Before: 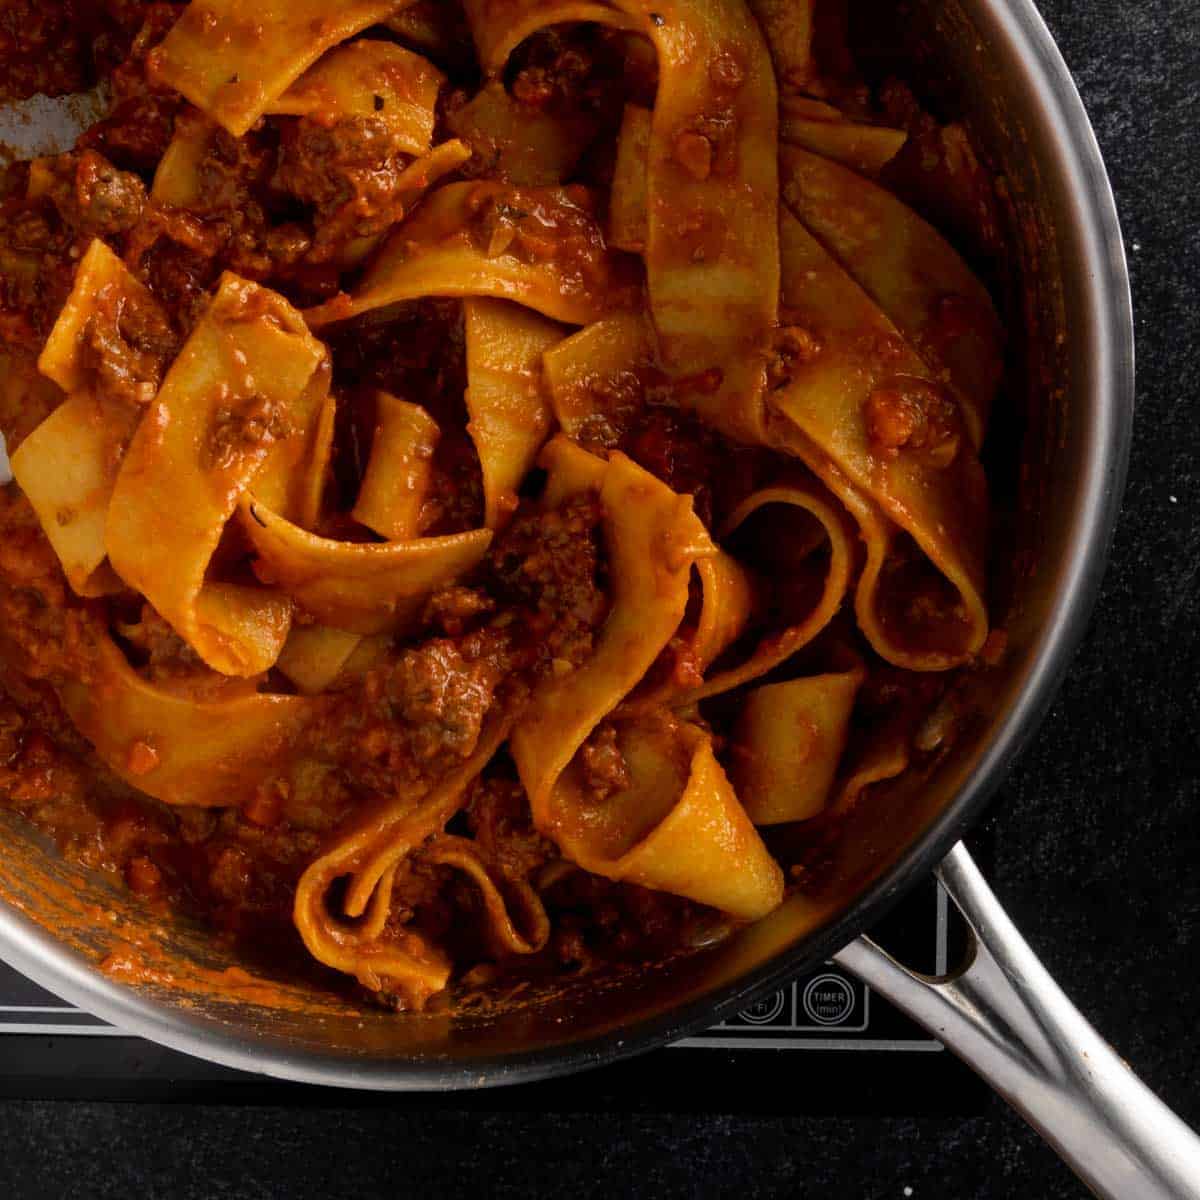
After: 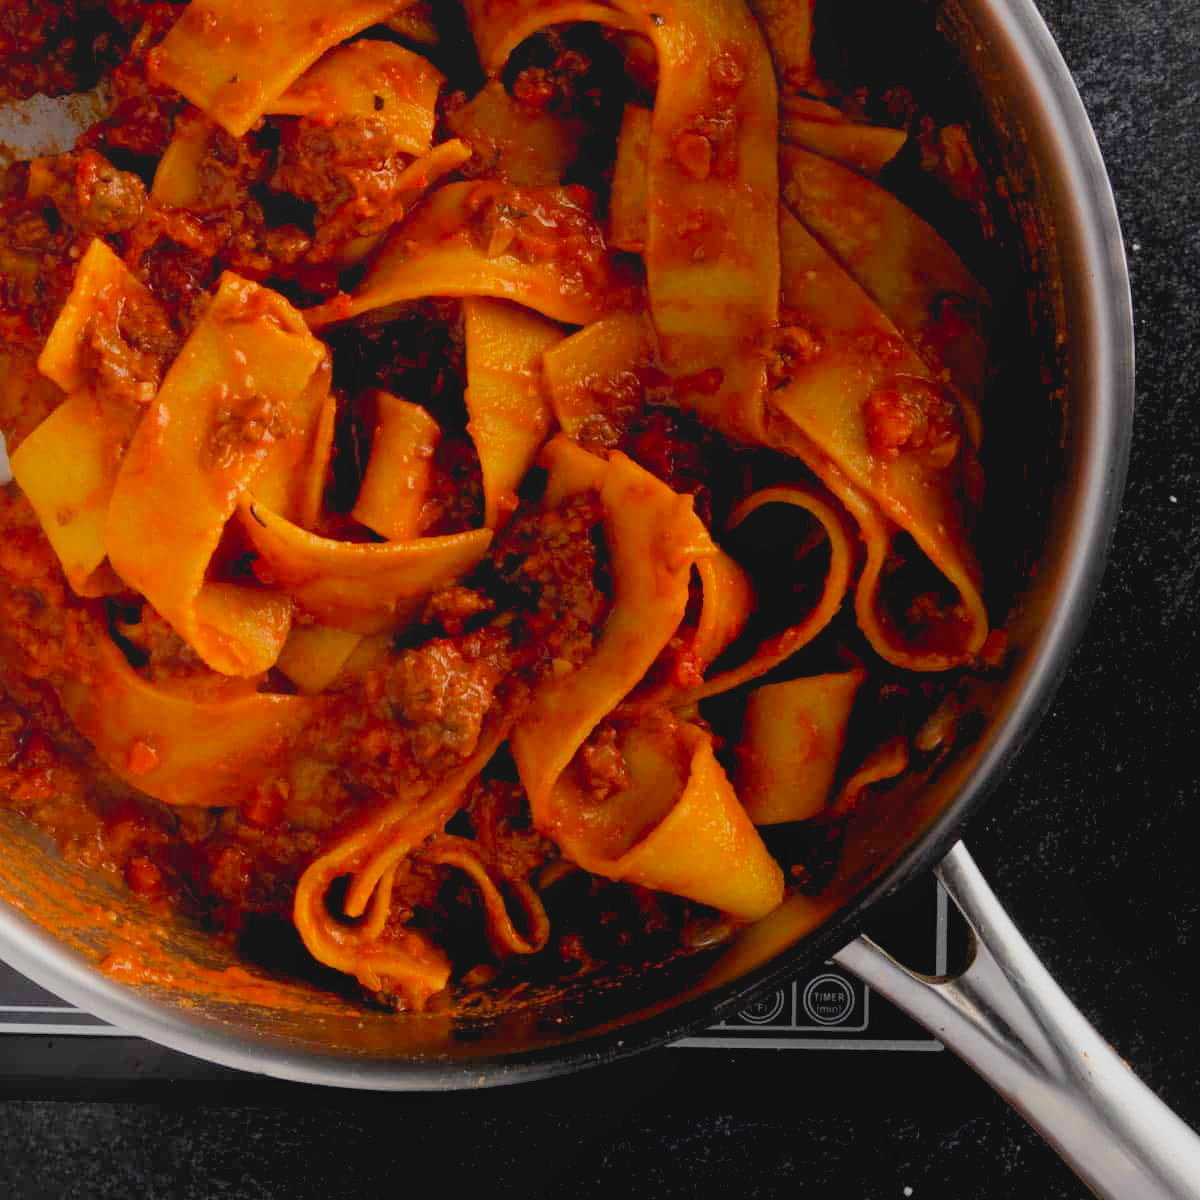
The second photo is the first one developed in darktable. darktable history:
local contrast: detail 70%
levels: black 3.83%, white 90.64%, levels [0.044, 0.416, 0.908]
